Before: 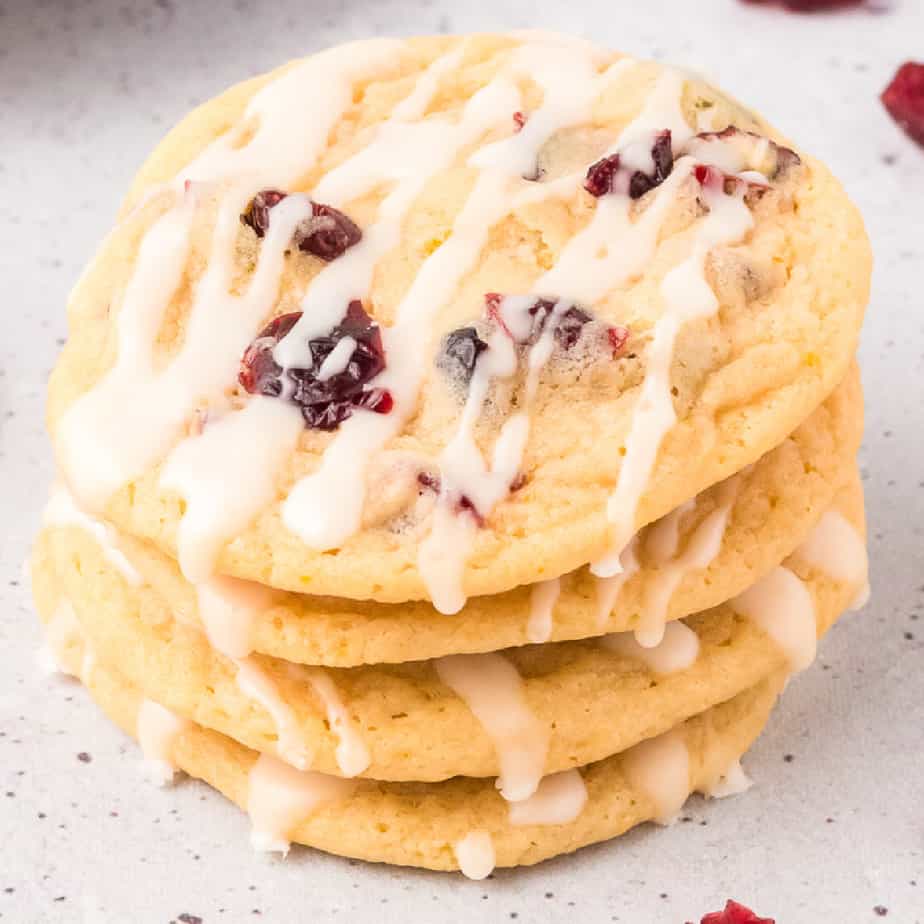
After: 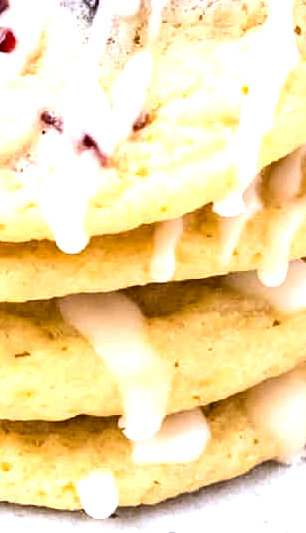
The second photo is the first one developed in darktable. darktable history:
exposure: black level correction 0.01, exposure 0.014 EV, compensate highlight preservation false
tone equalizer: -8 EV -1.08 EV, -7 EV -1.01 EV, -6 EV -0.867 EV, -5 EV -0.578 EV, -3 EV 0.578 EV, -2 EV 0.867 EV, -1 EV 1.01 EV, +0 EV 1.08 EV, edges refinement/feathering 500, mask exposure compensation -1.57 EV, preserve details no
crop: left 40.878%, top 39.176%, right 25.993%, bottom 3.081%
white balance: red 0.931, blue 1.11
